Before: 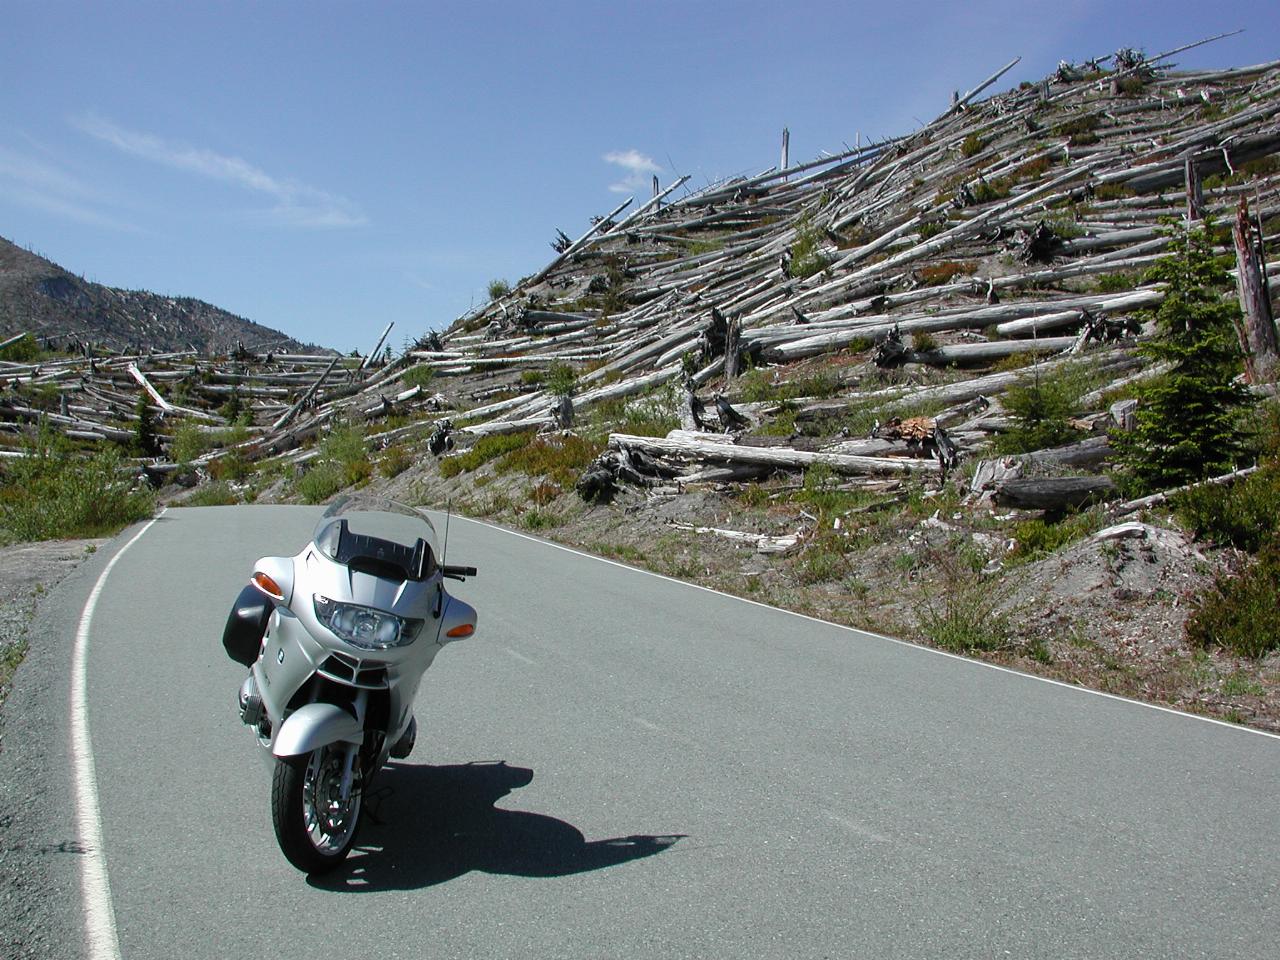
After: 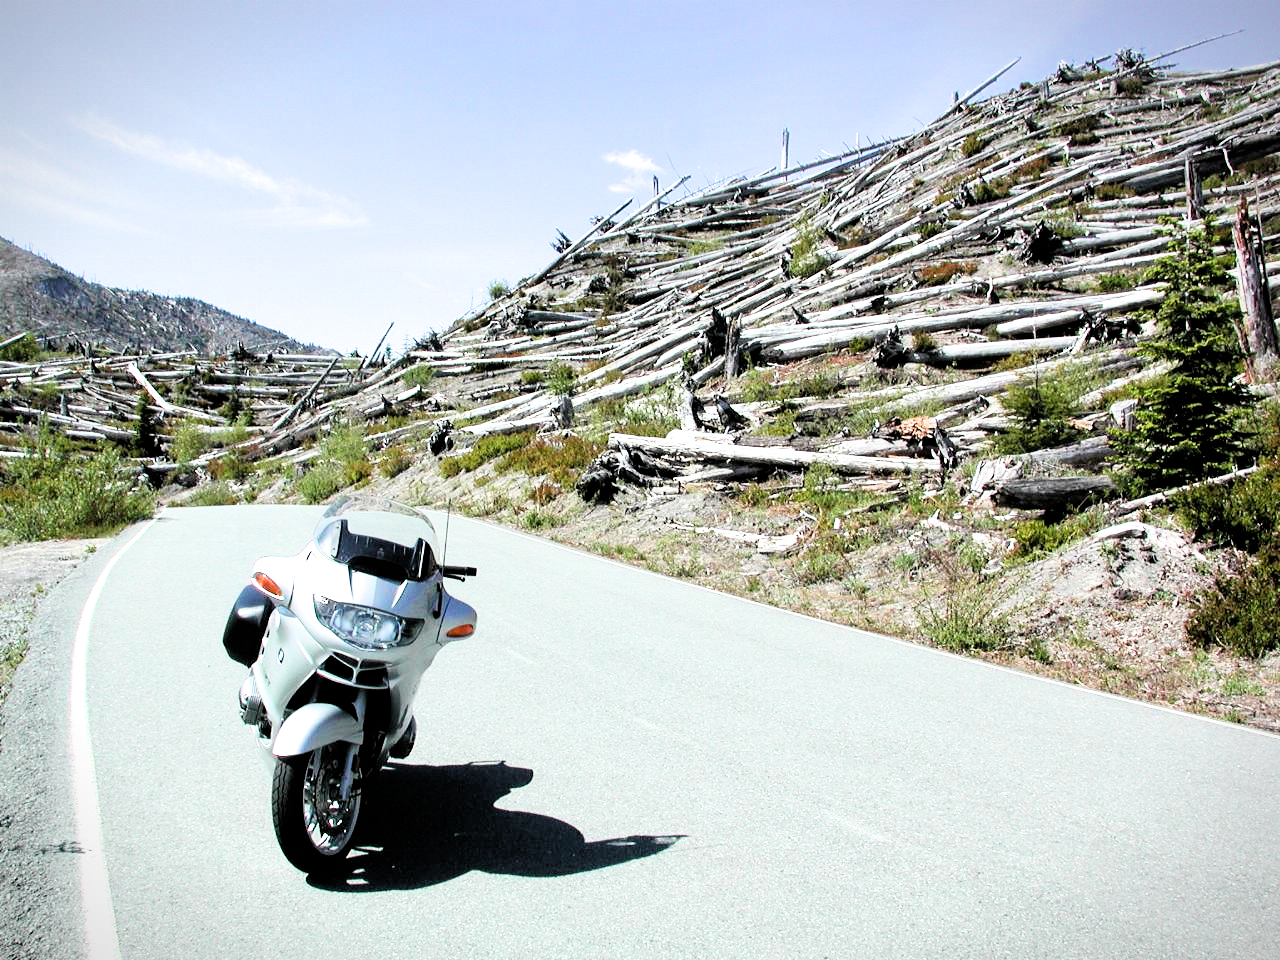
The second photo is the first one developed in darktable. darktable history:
tone equalizer: on, module defaults
filmic rgb: black relative exposure -4 EV, white relative exposure 3 EV, hardness 3.02, contrast 1.4
vignetting: fall-off start 100%, fall-off radius 64.94%, automatic ratio true, unbound false
exposure: black level correction 0, exposure 1.45 EV, compensate exposure bias true, compensate highlight preservation false
